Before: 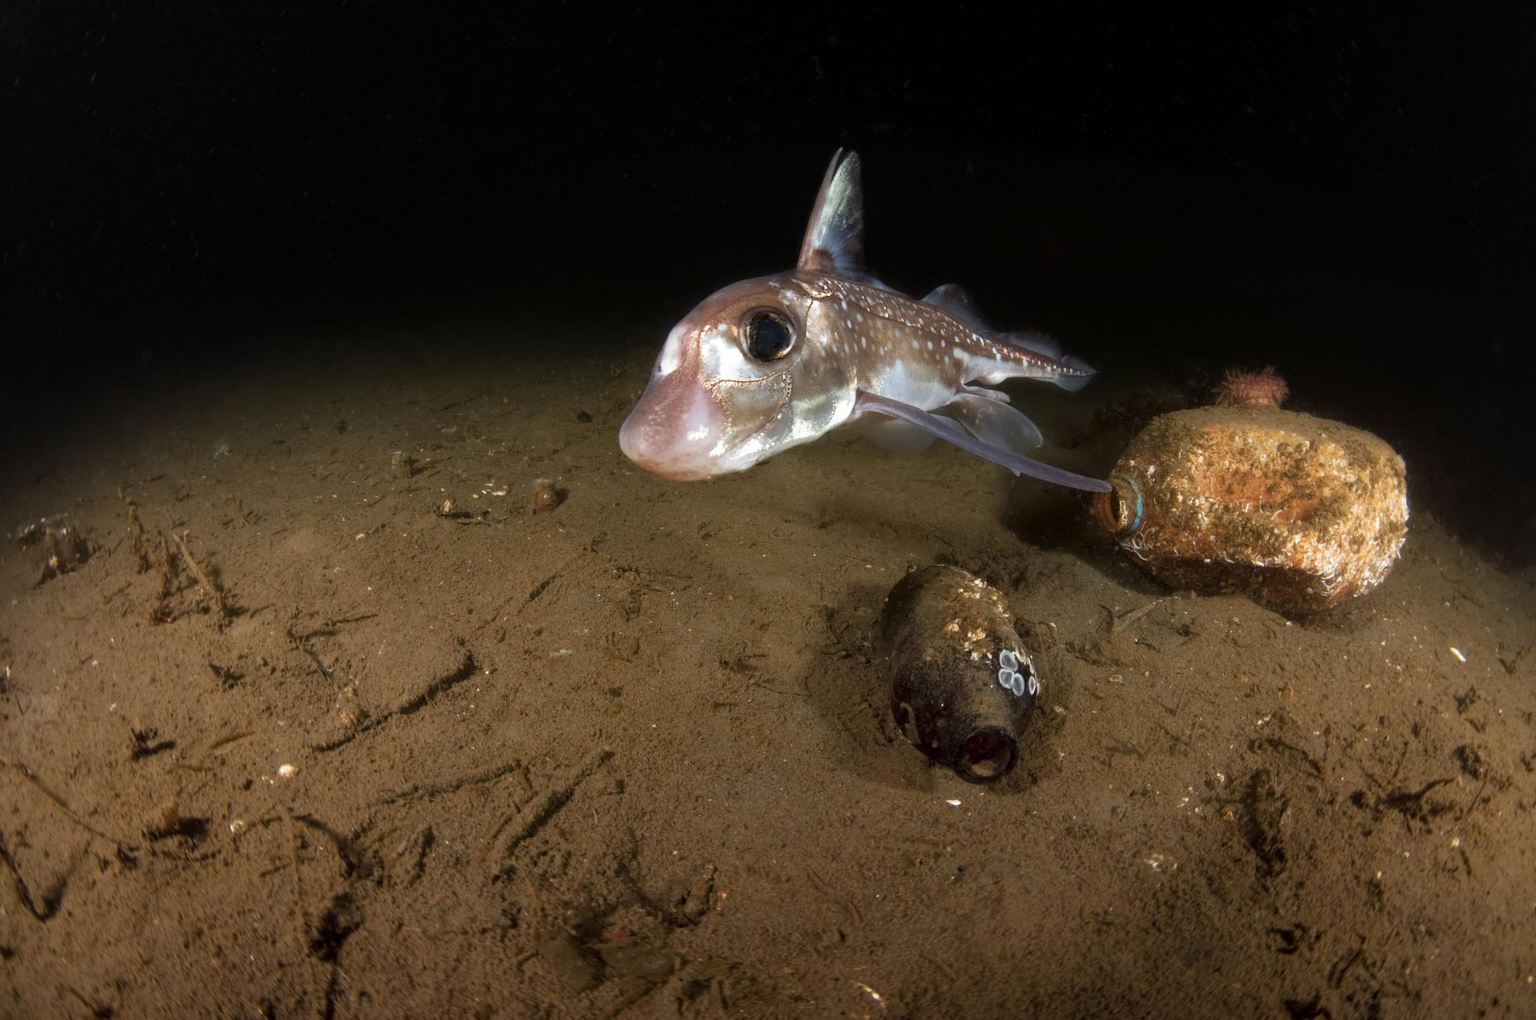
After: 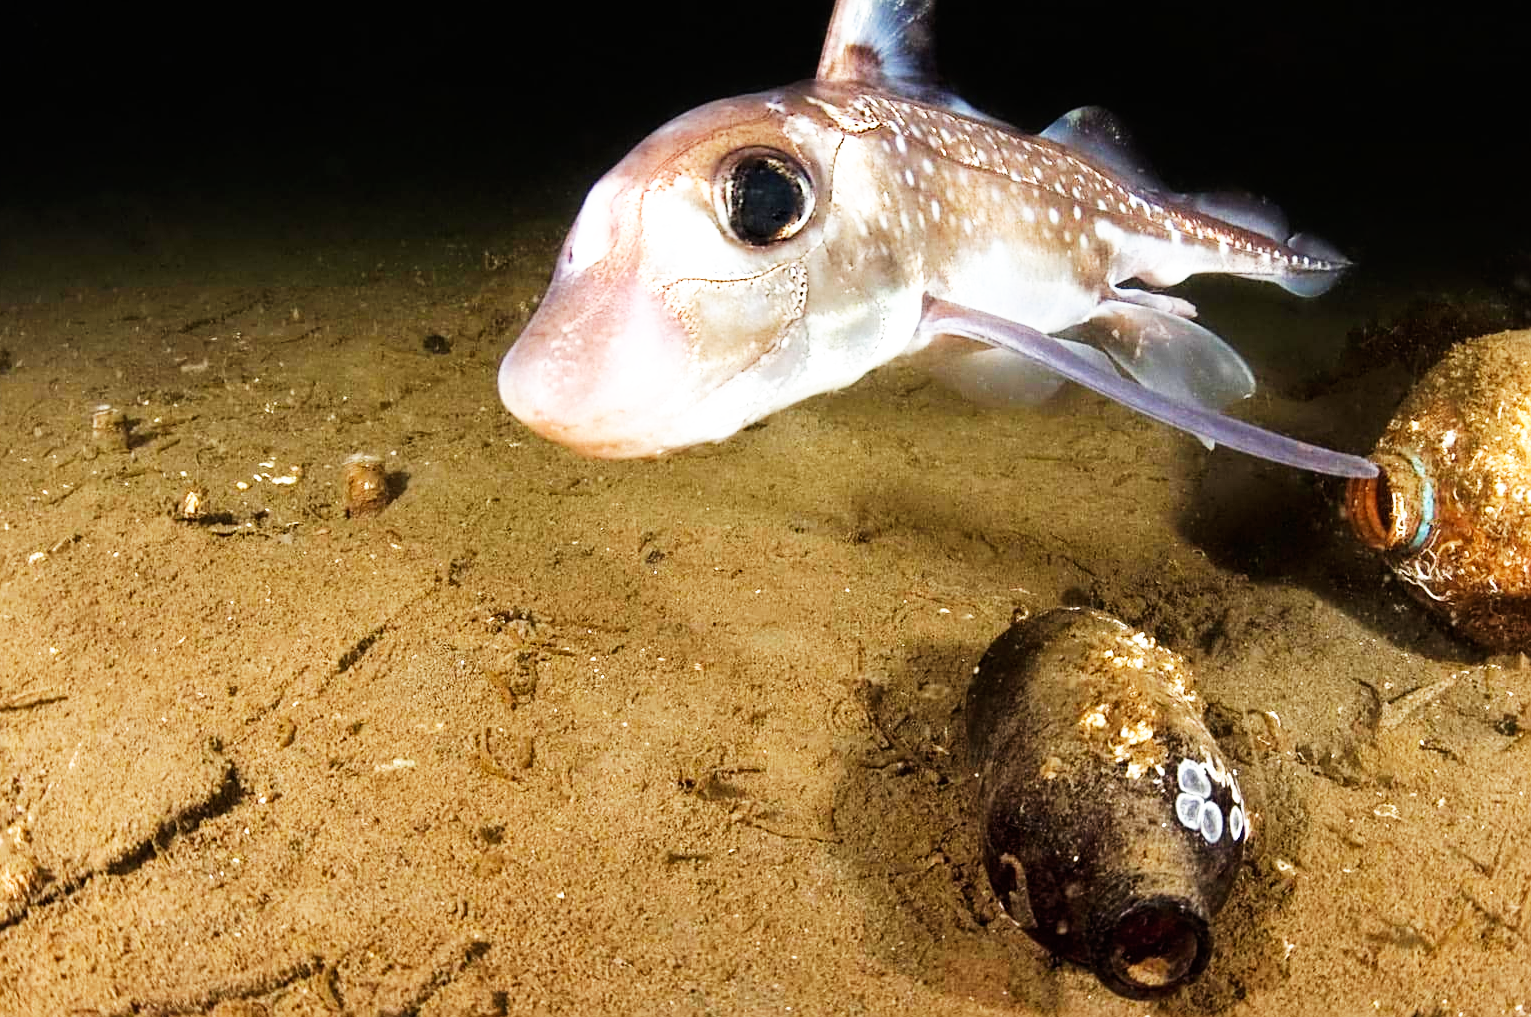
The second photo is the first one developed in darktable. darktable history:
crop and rotate: left 22.13%, top 22.054%, right 22.026%, bottom 22.102%
exposure: exposure 0.507 EV, compensate highlight preservation false
base curve: curves: ch0 [(0, 0) (0.007, 0.004) (0.027, 0.03) (0.046, 0.07) (0.207, 0.54) (0.442, 0.872) (0.673, 0.972) (1, 1)], preserve colors none
sharpen: on, module defaults
